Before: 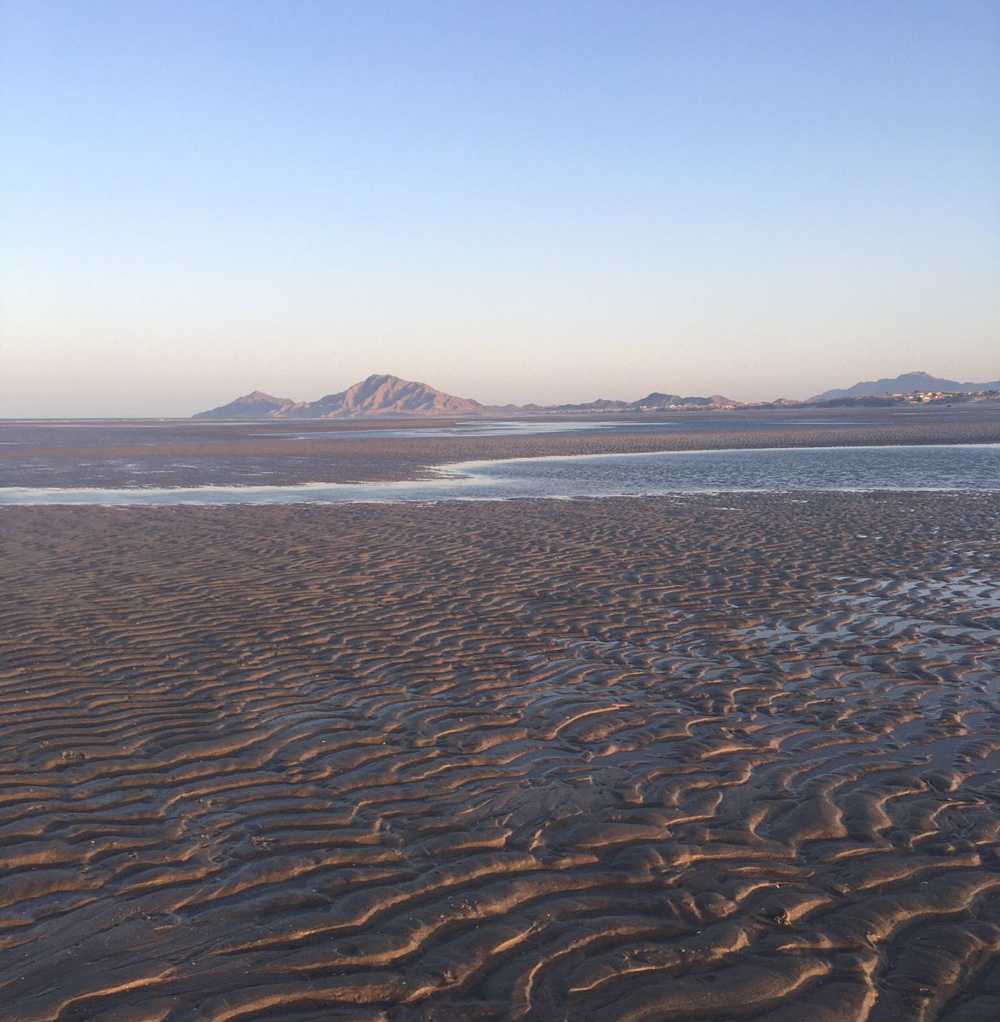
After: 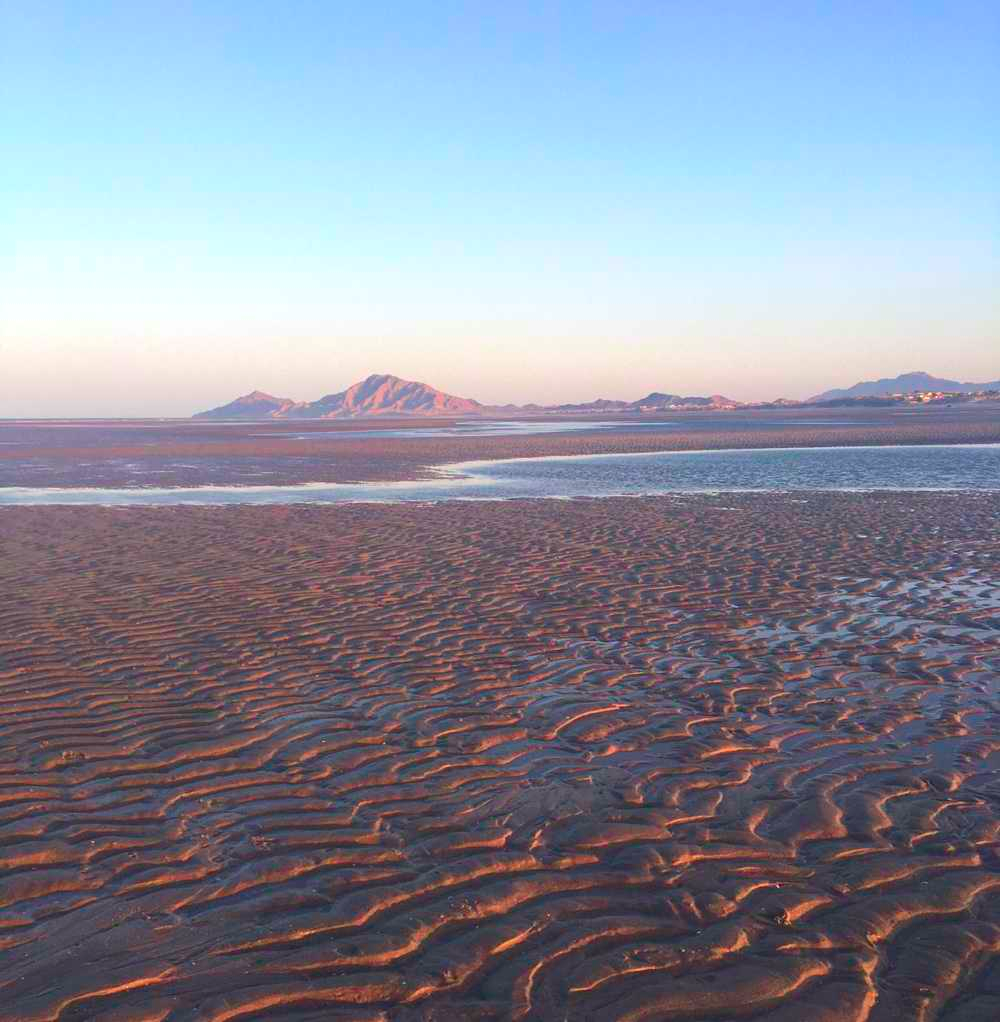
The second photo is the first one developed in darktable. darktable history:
exposure: exposure 0.2 EV, compensate highlight preservation false
color contrast: blue-yellow contrast 0.7
color correction: saturation 2.15
tone equalizer: -7 EV 0.13 EV, smoothing diameter 25%, edges refinement/feathering 10, preserve details guided filter
